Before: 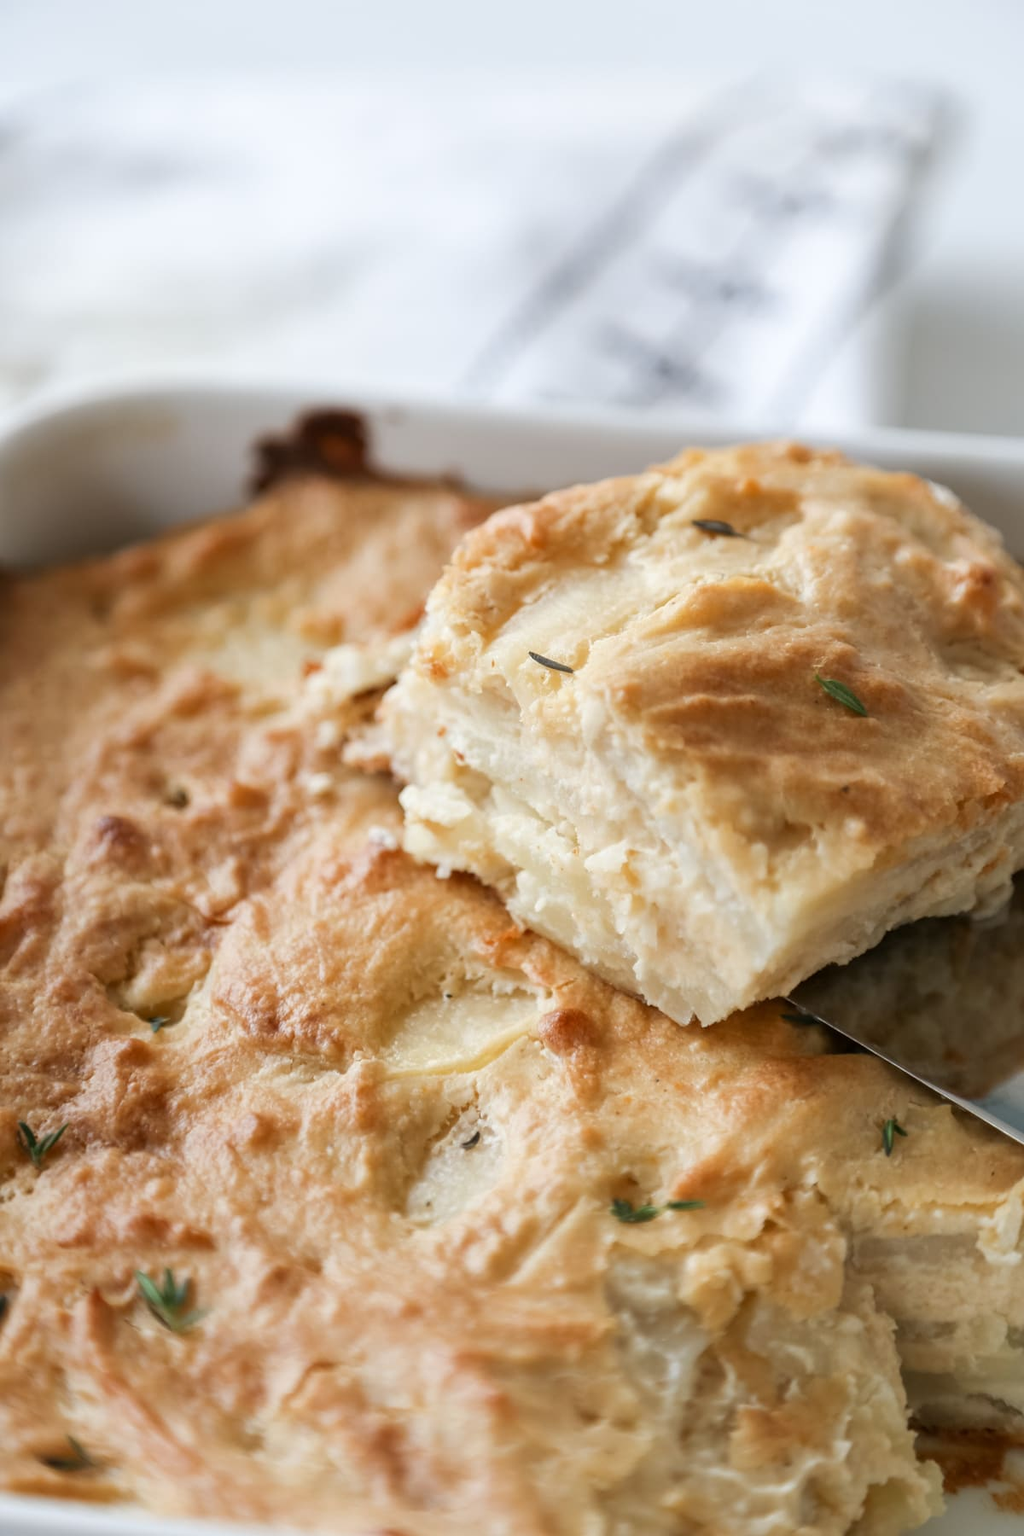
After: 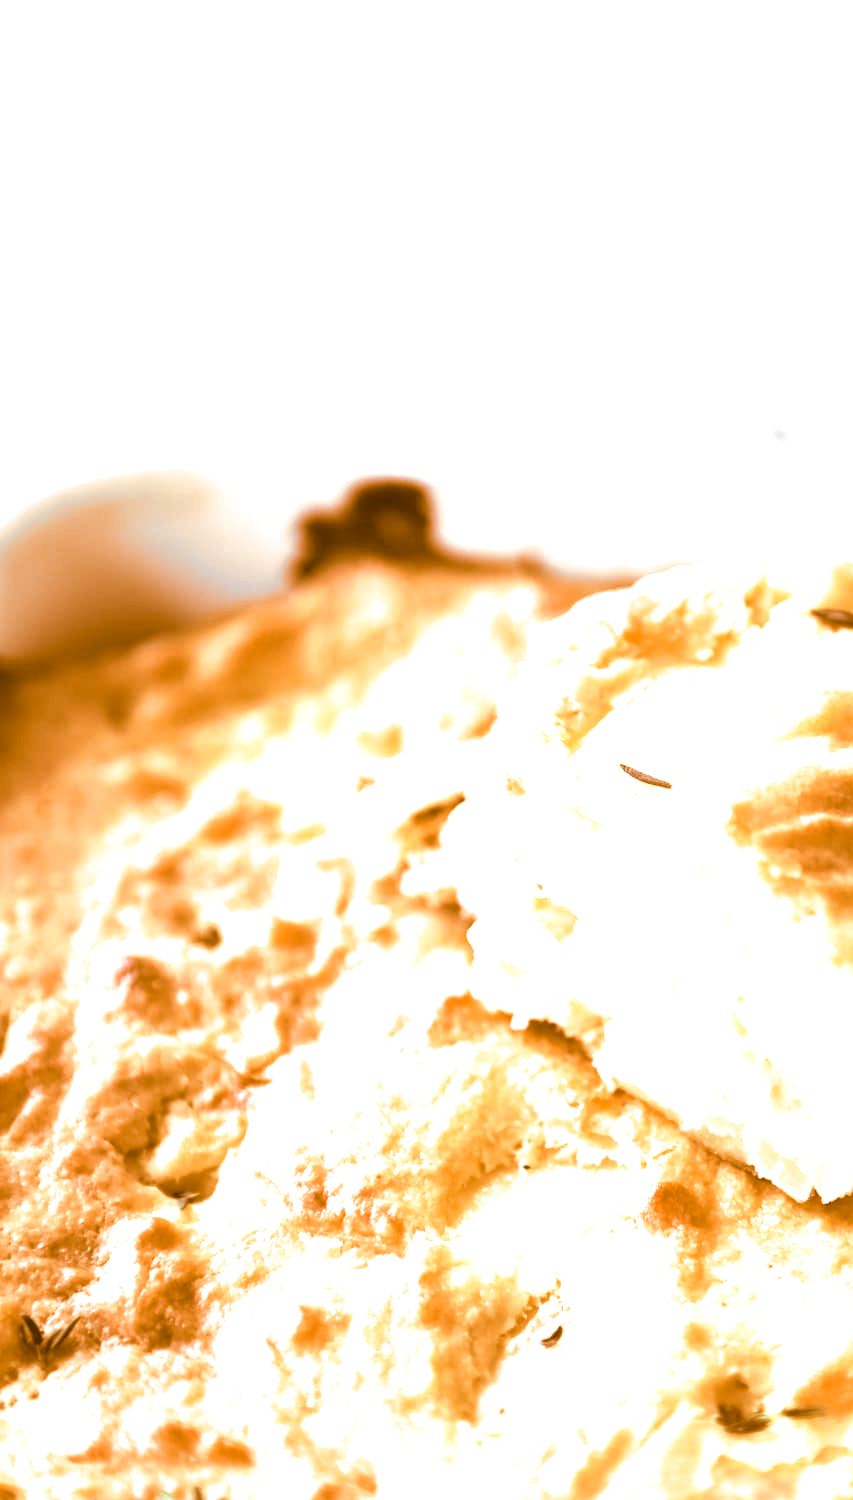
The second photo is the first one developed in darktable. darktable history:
crop: right 28.885%, bottom 16.626%
split-toning: shadows › hue 26°, shadows › saturation 0.92, highlights › hue 40°, highlights › saturation 0.92, balance -63, compress 0%
exposure: black level correction 0, exposure 1.55 EV, compensate exposure bias true, compensate highlight preservation false
